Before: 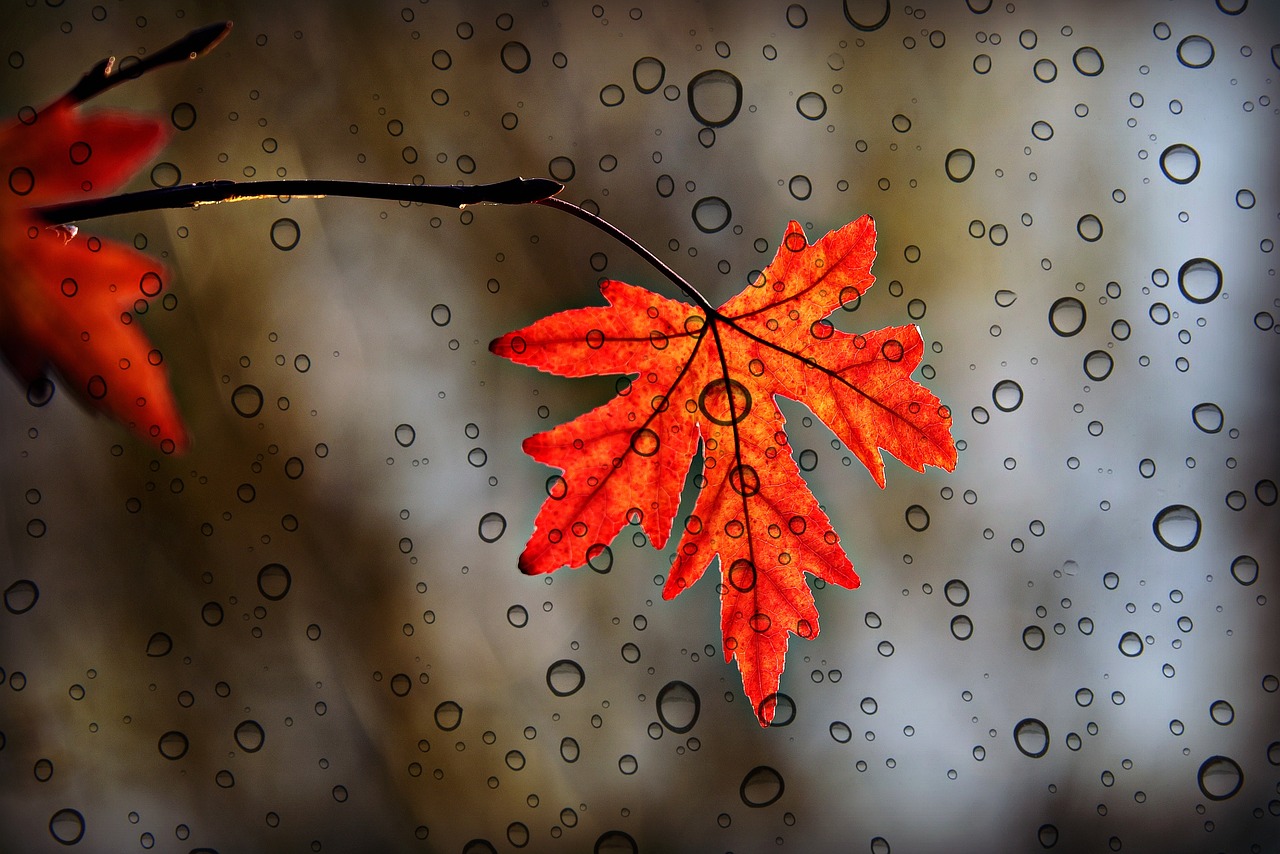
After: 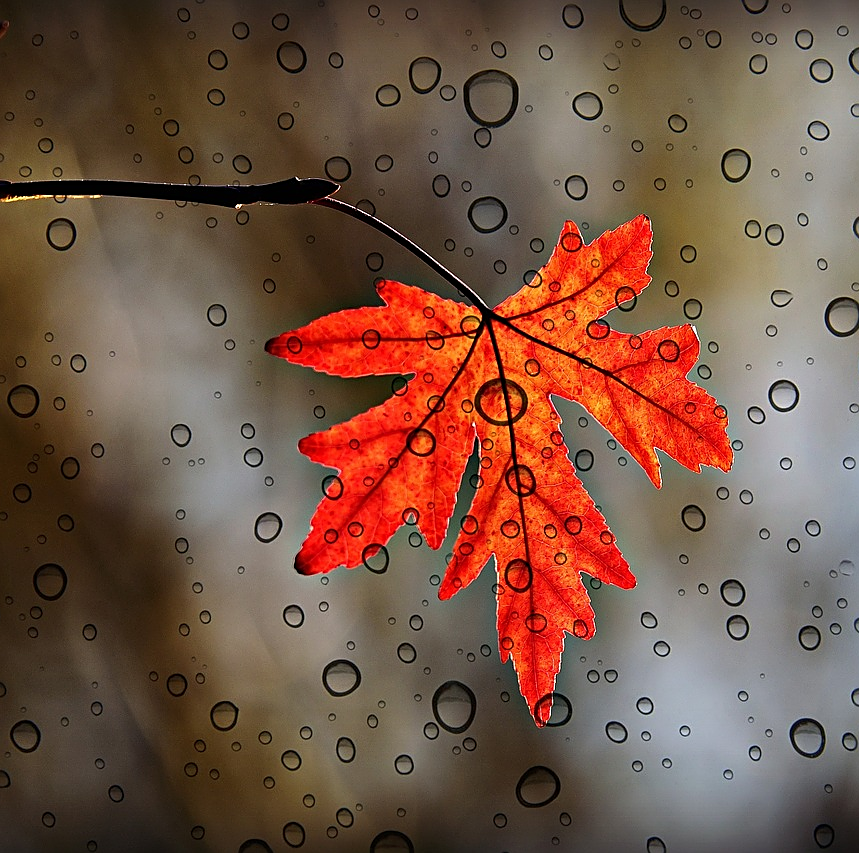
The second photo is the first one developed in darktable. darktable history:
crop and rotate: left 17.531%, right 15.357%
sharpen: on, module defaults
